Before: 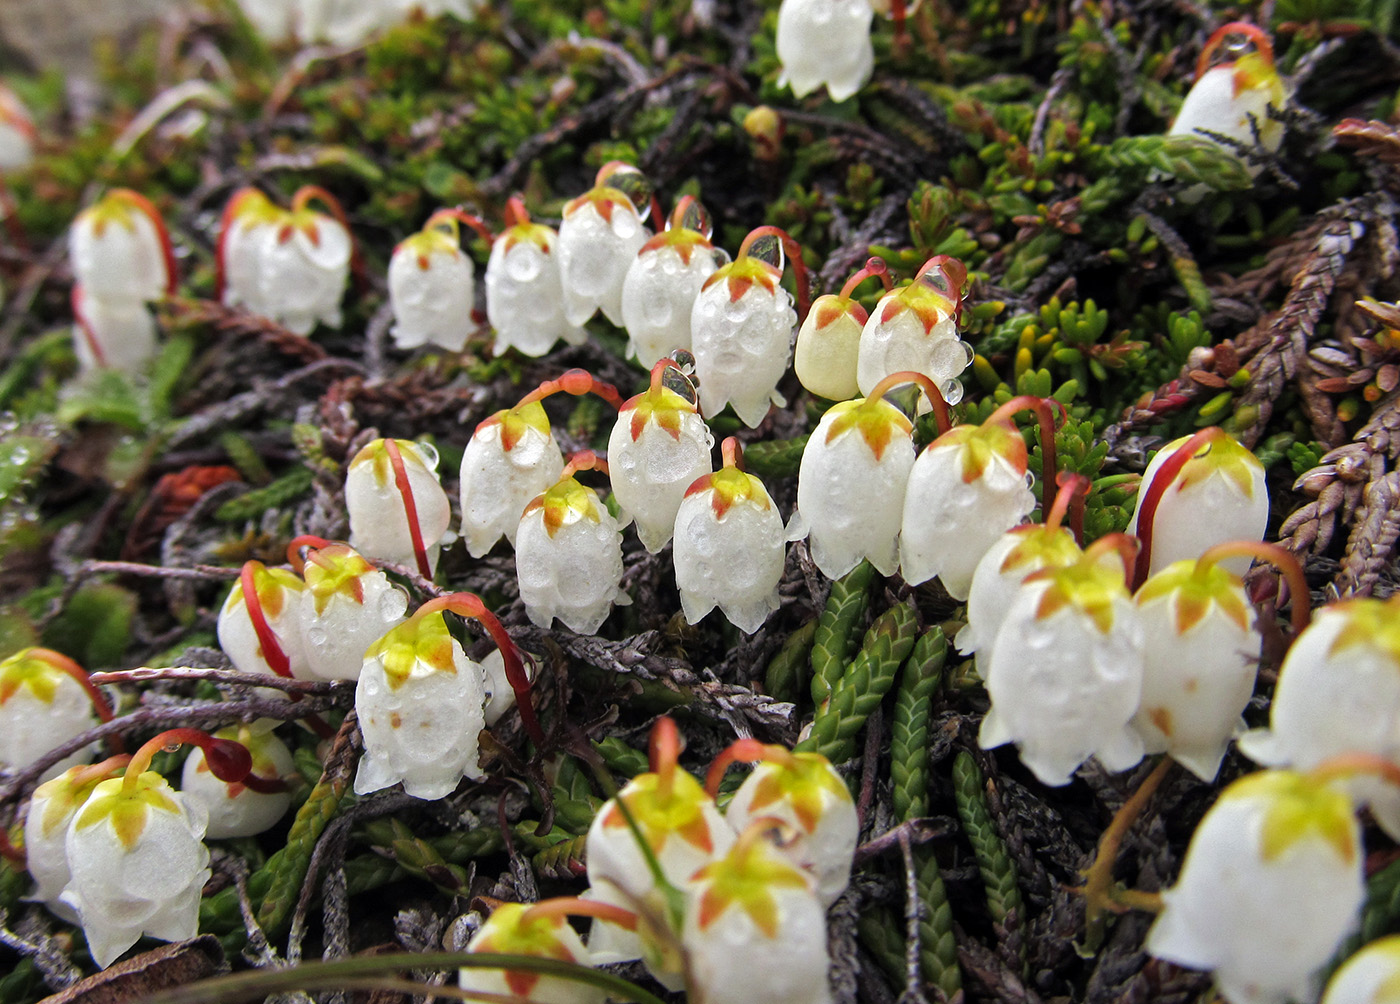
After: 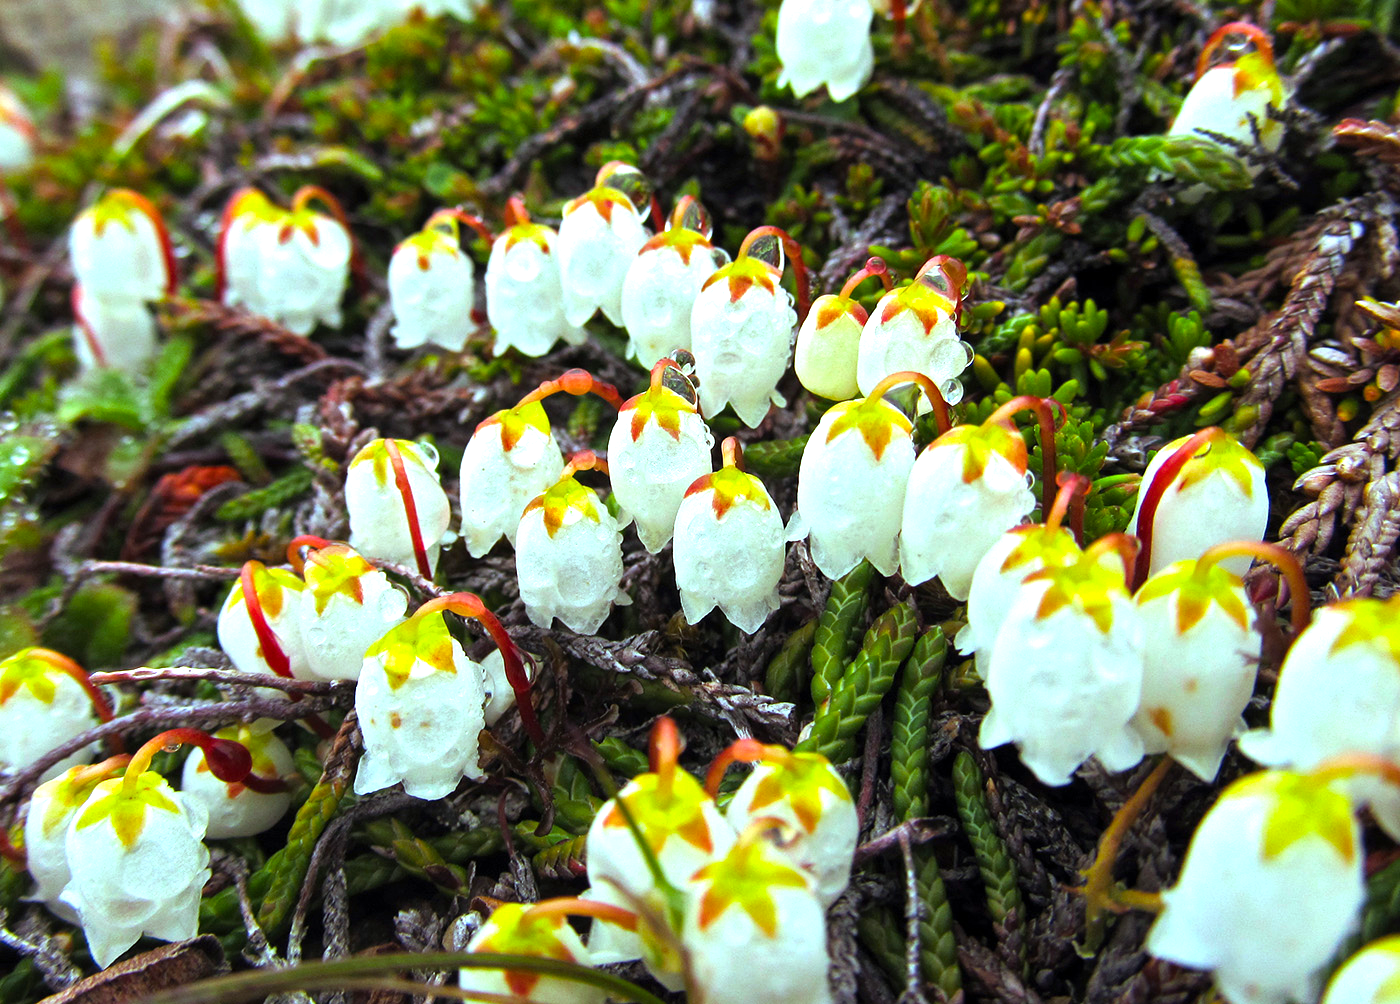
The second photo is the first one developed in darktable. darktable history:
color balance rgb: highlights gain › chroma 4.121%, highlights gain › hue 203.41°, perceptual saturation grading › global saturation 17.546%, perceptual brilliance grading › global brilliance 11.902%, perceptual brilliance grading › highlights 14.839%, global vibrance 20%
